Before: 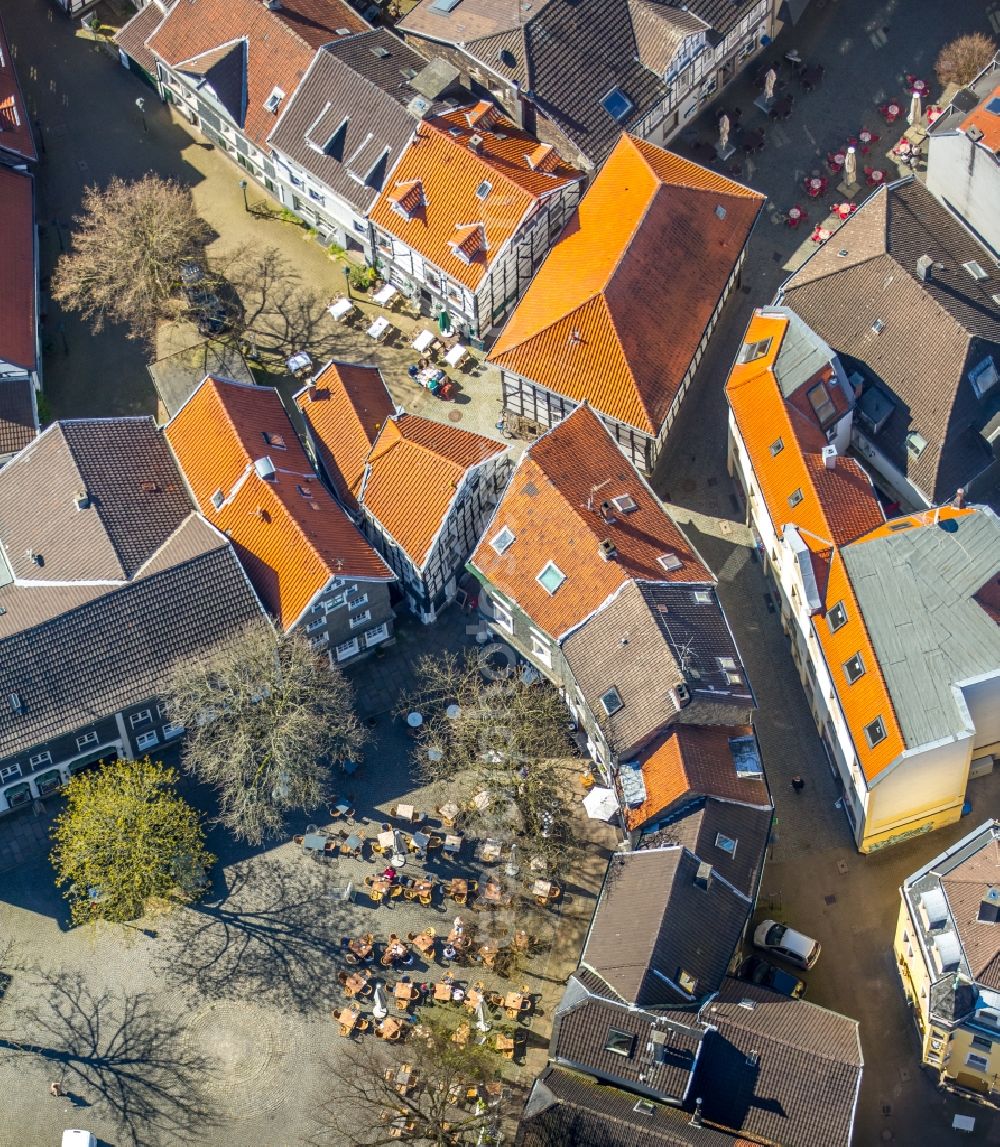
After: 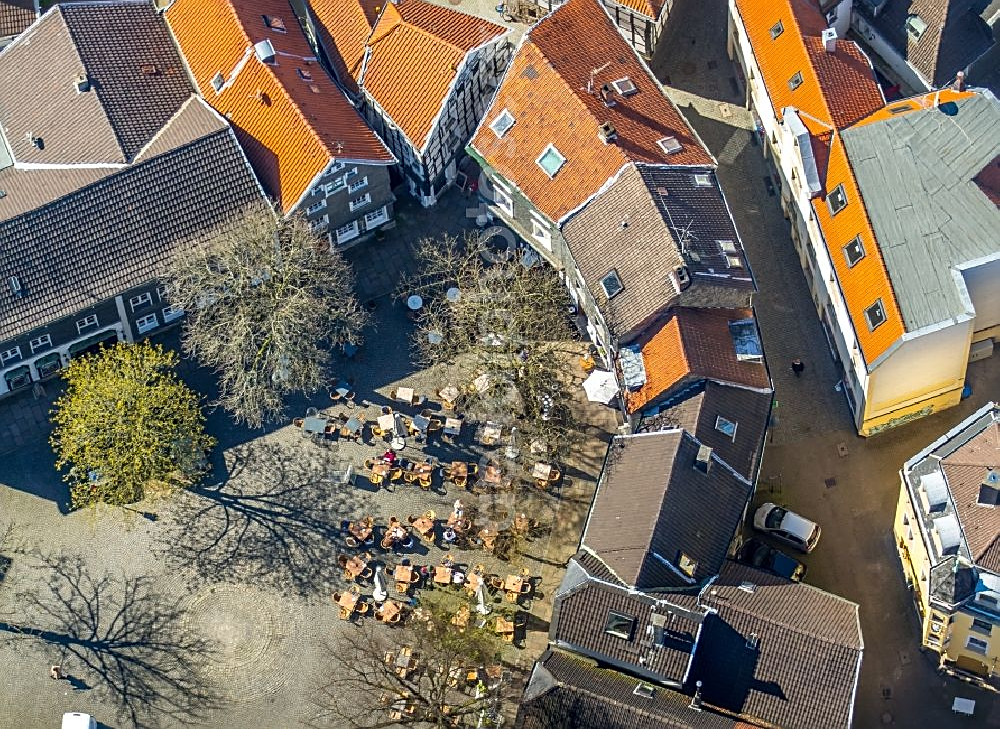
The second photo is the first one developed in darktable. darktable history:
shadows and highlights: radius 108.52, shadows 23.73, highlights -59.32, low approximation 0.01, soften with gaussian
sharpen: on, module defaults
crop and rotate: top 36.435%
